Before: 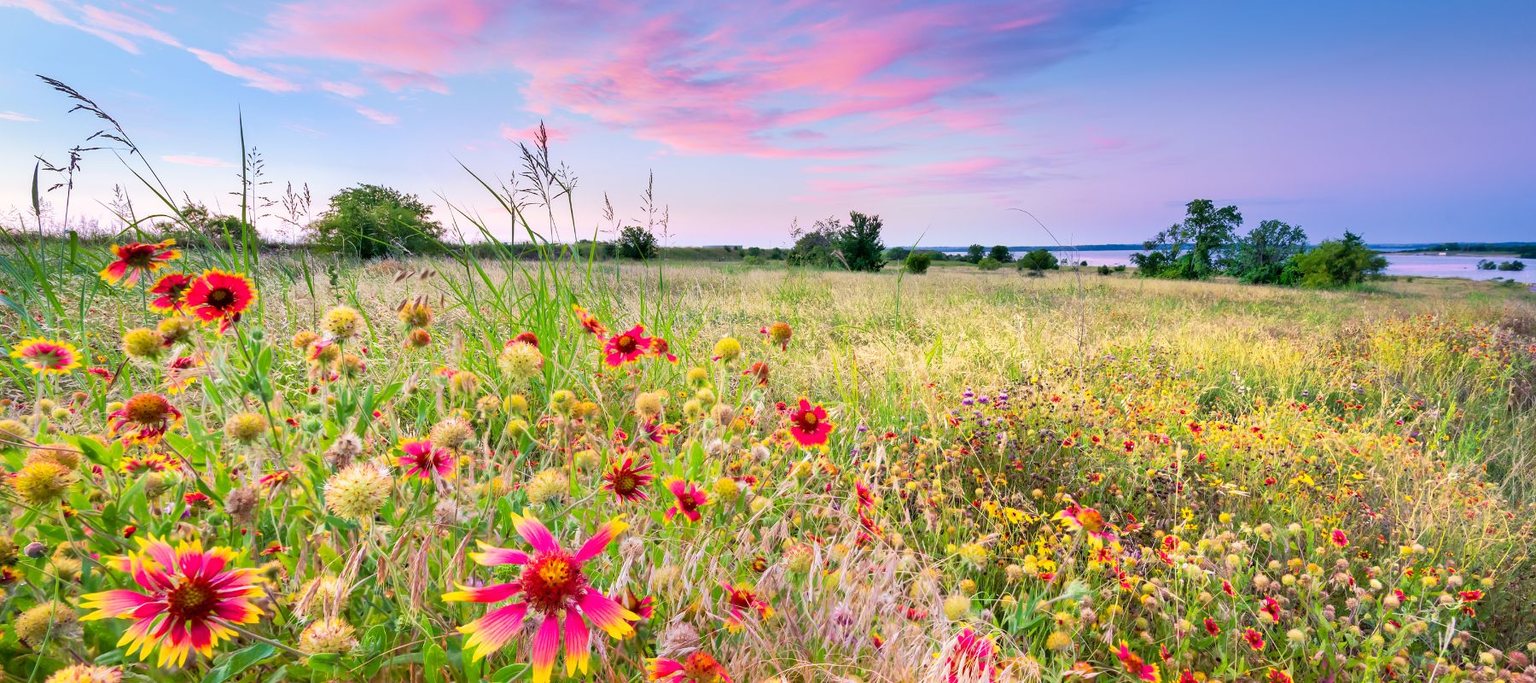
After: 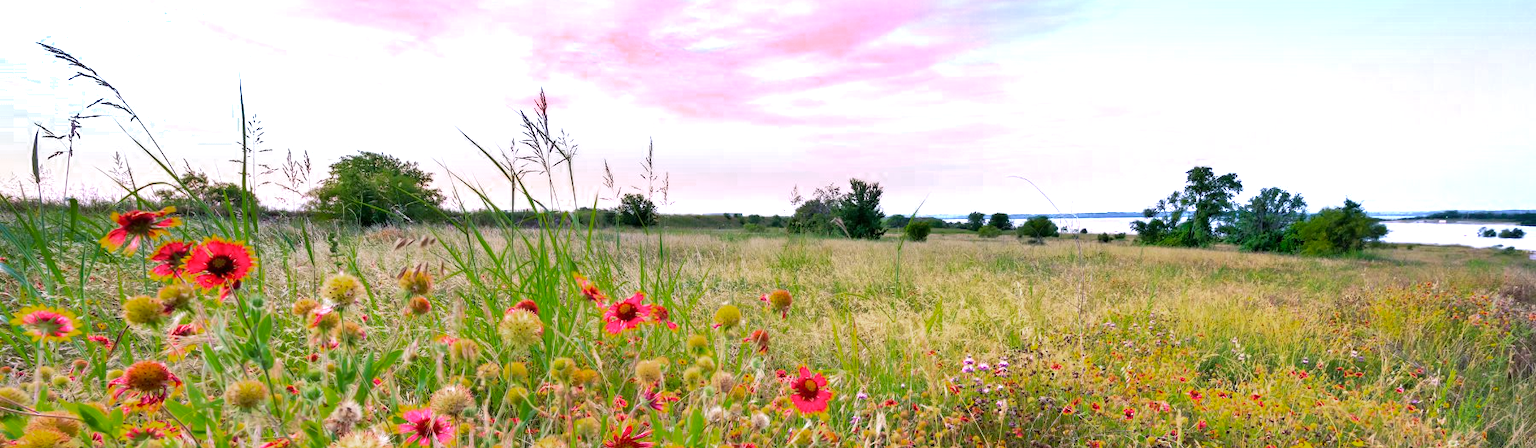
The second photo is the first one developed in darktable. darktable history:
color zones: curves: ch0 [(0.203, 0.433) (0.607, 0.517) (0.697, 0.696) (0.705, 0.897)]
crop and rotate: top 4.848%, bottom 29.503%
